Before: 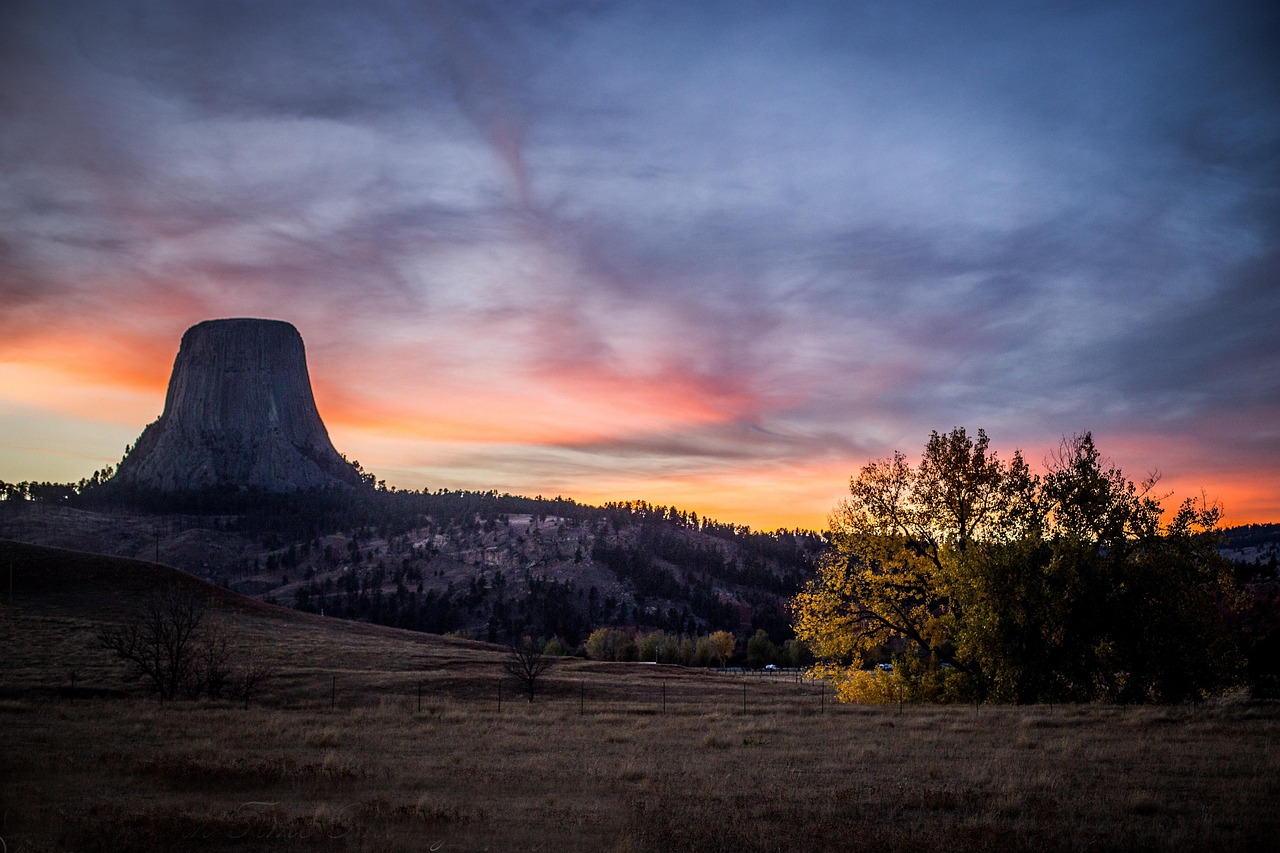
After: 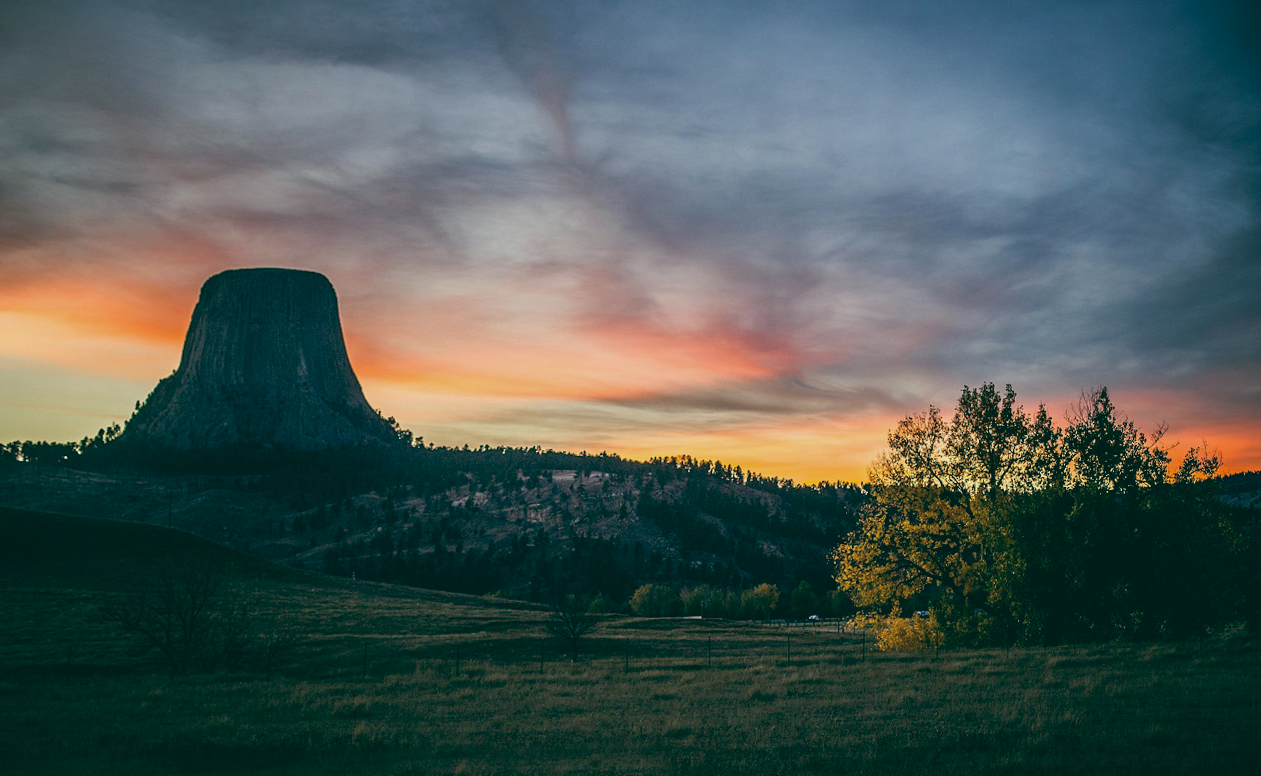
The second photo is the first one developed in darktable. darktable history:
color balance: lift [1.005, 0.99, 1.007, 1.01], gamma [1, 1.034, 1.032, 0.966], gain [0.873, 1.055, 1.067, 0.933]
rotate and perspective: rotation -0.013°, lens shift (vertical) -0.027, lens shift (horizontal) 0.178, crop left 0.016, crop right 0.989, crop top 0.082, crop bottom 0.918
